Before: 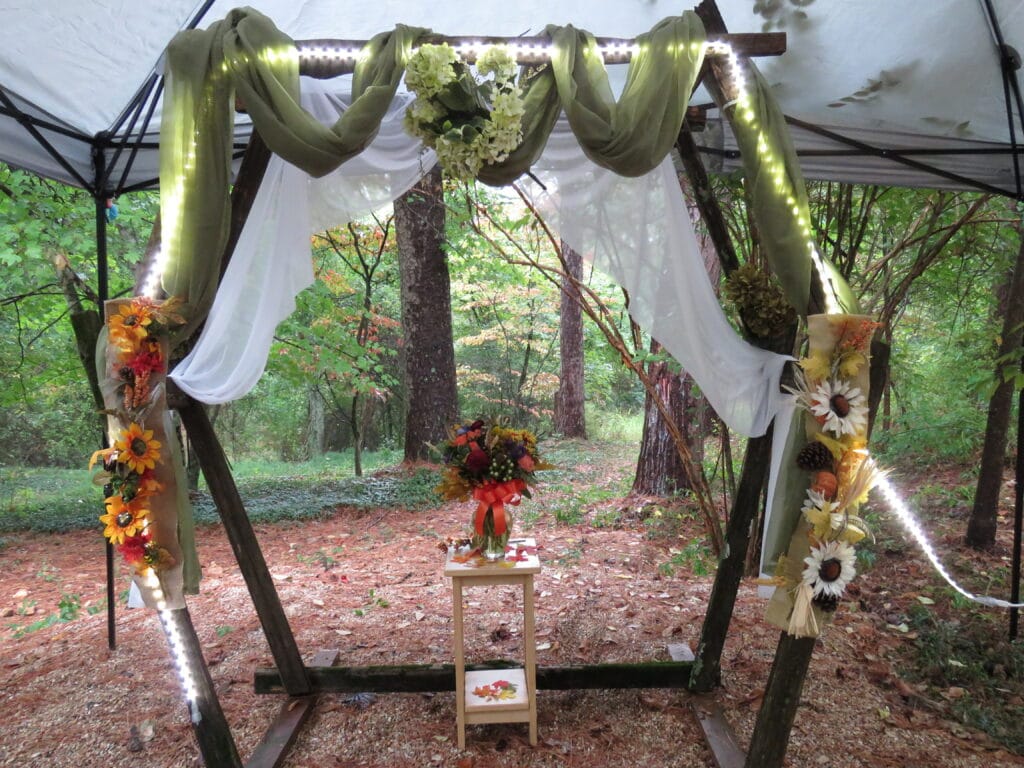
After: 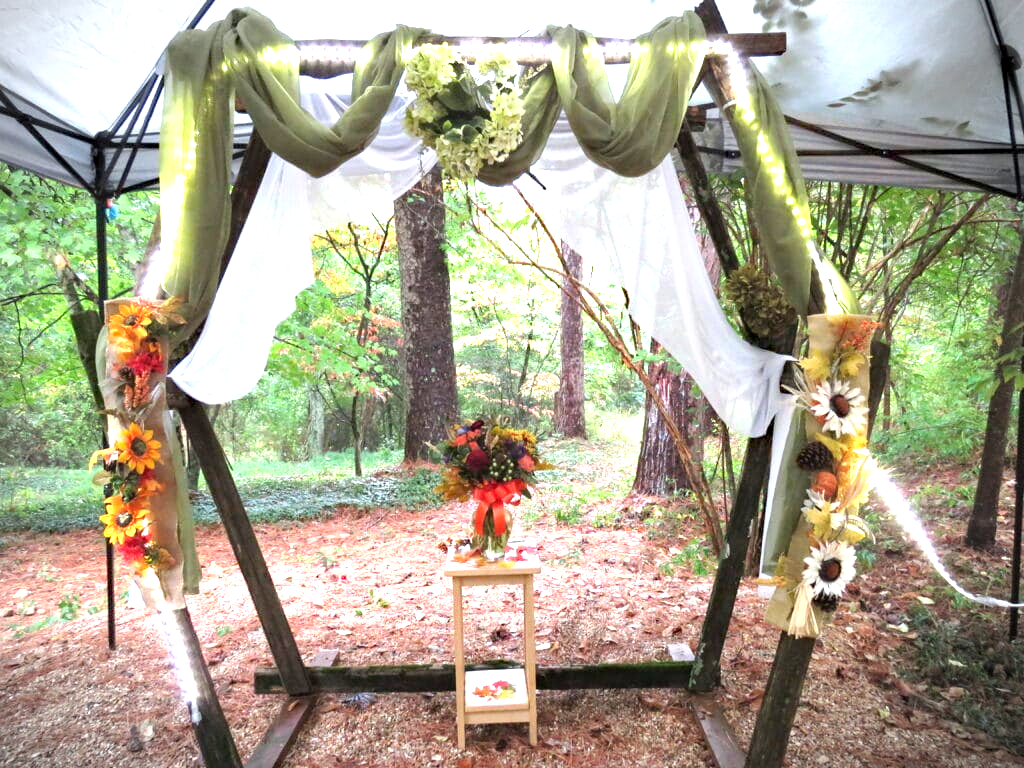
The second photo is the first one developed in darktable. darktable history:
haze removal: compatibility mode true, adaptive false
vignetting: fall-off start 89.02%, fall-off radius 43.59%, brightness -0.575, width/height ratio 1.166
exposure: black level correction 0, exposure 1.45 EV, compensate highlight preservation false
